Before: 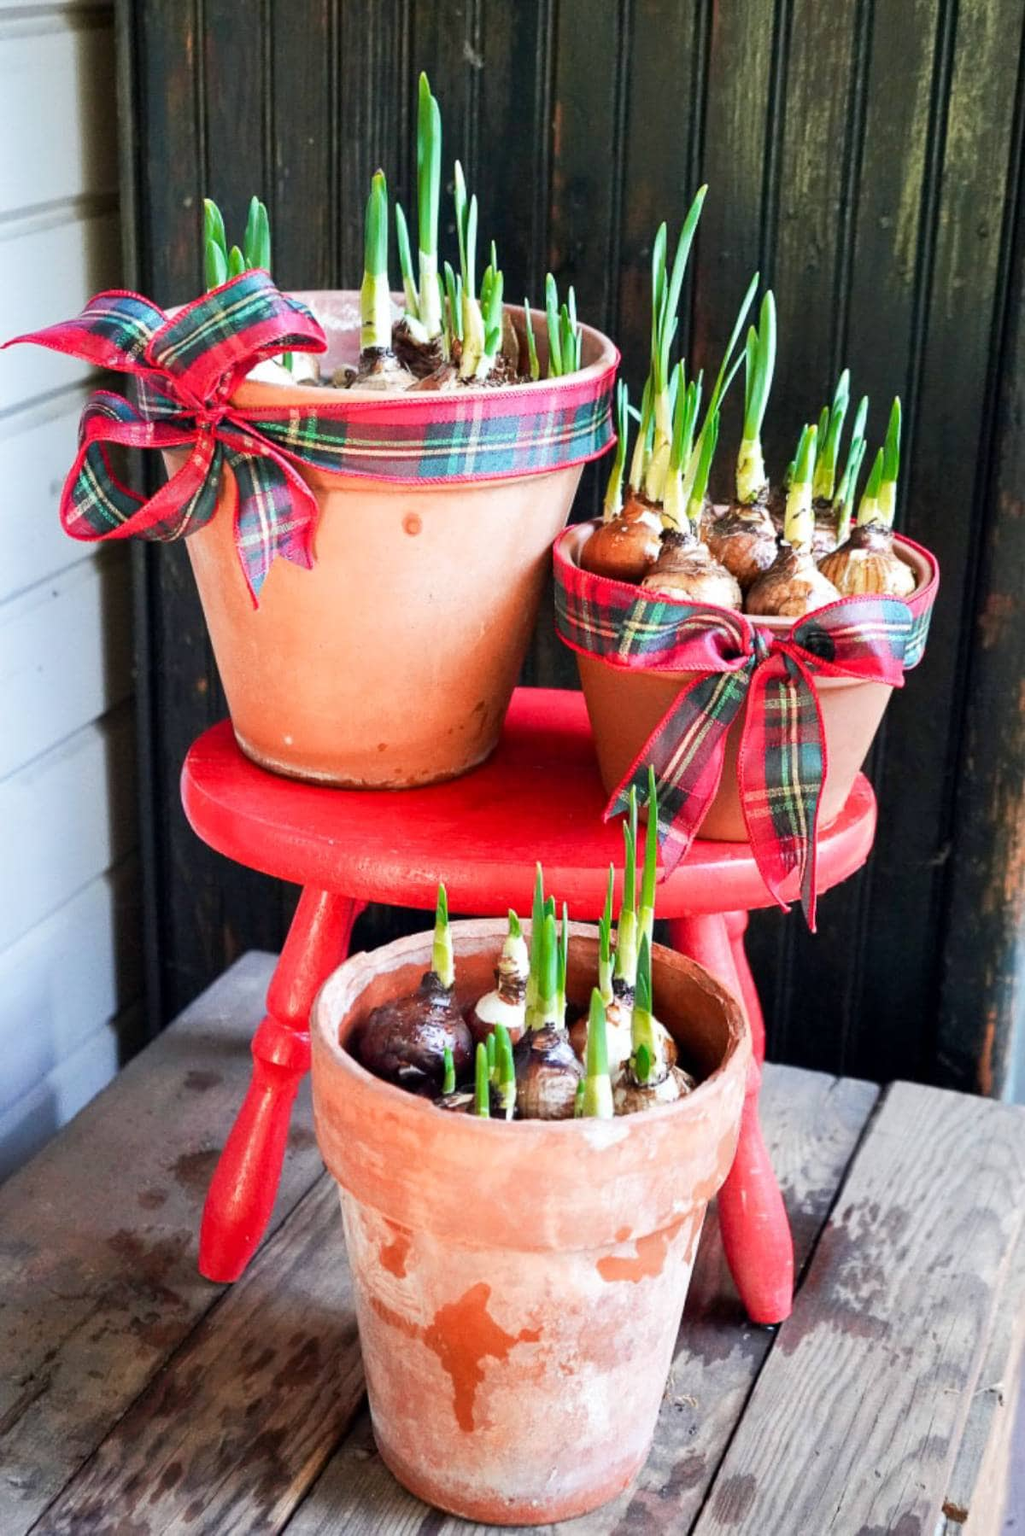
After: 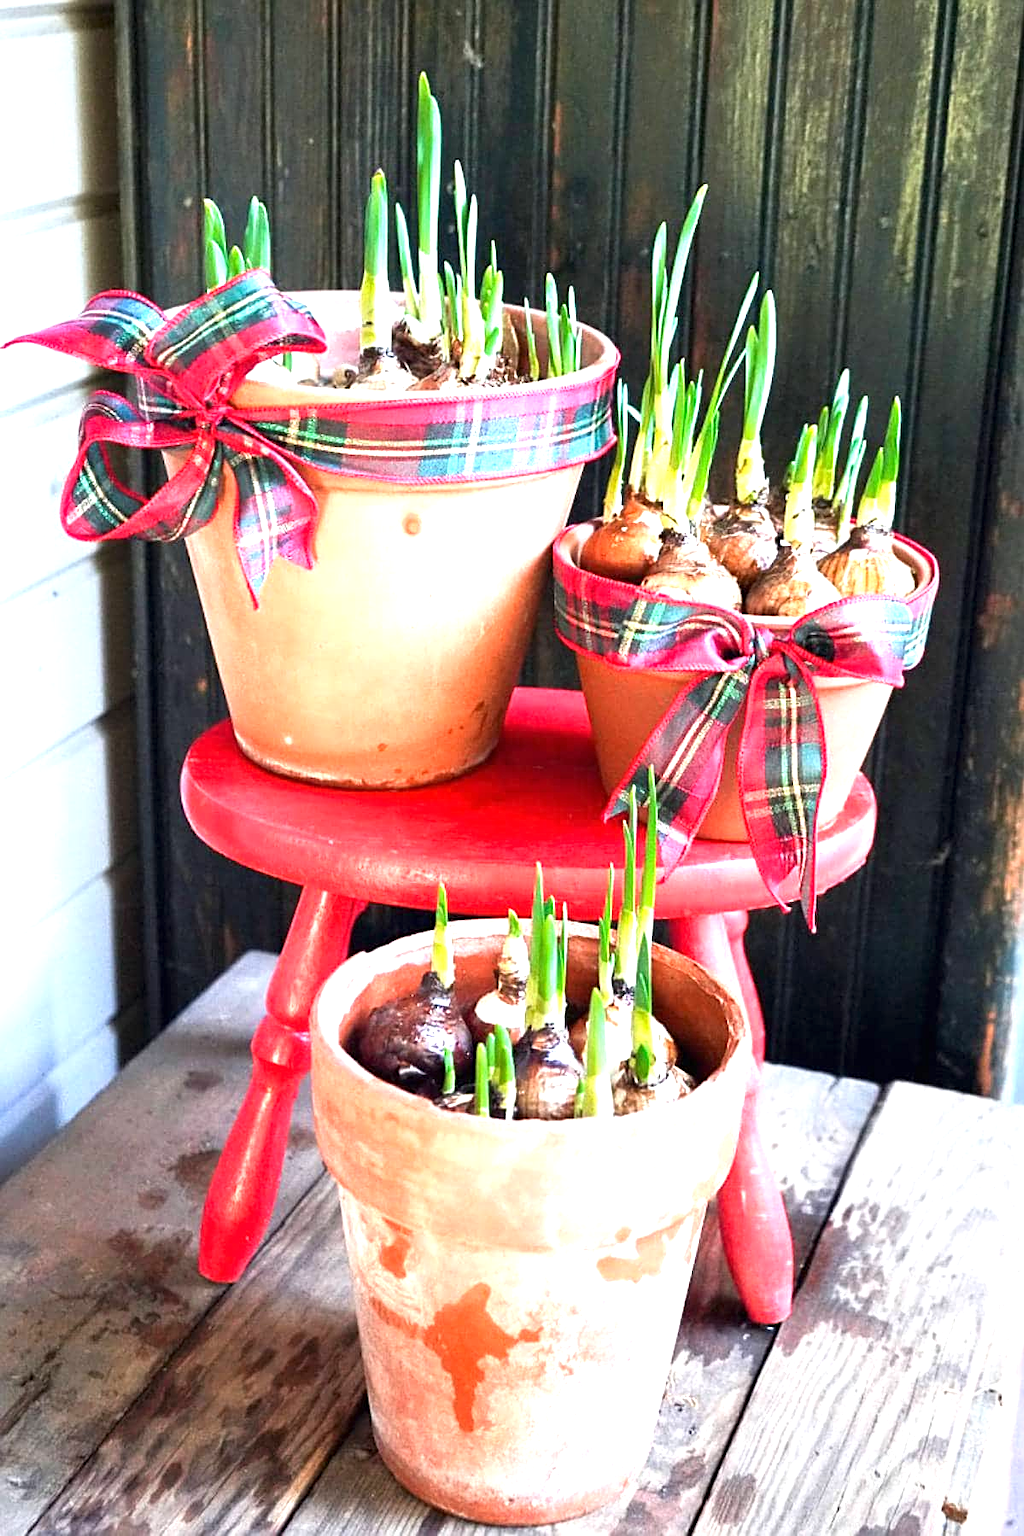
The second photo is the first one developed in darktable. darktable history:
exposure: black level correction 0, exposure 1 EV, compensate highlight preservation false
sharpen: on, module defaults
